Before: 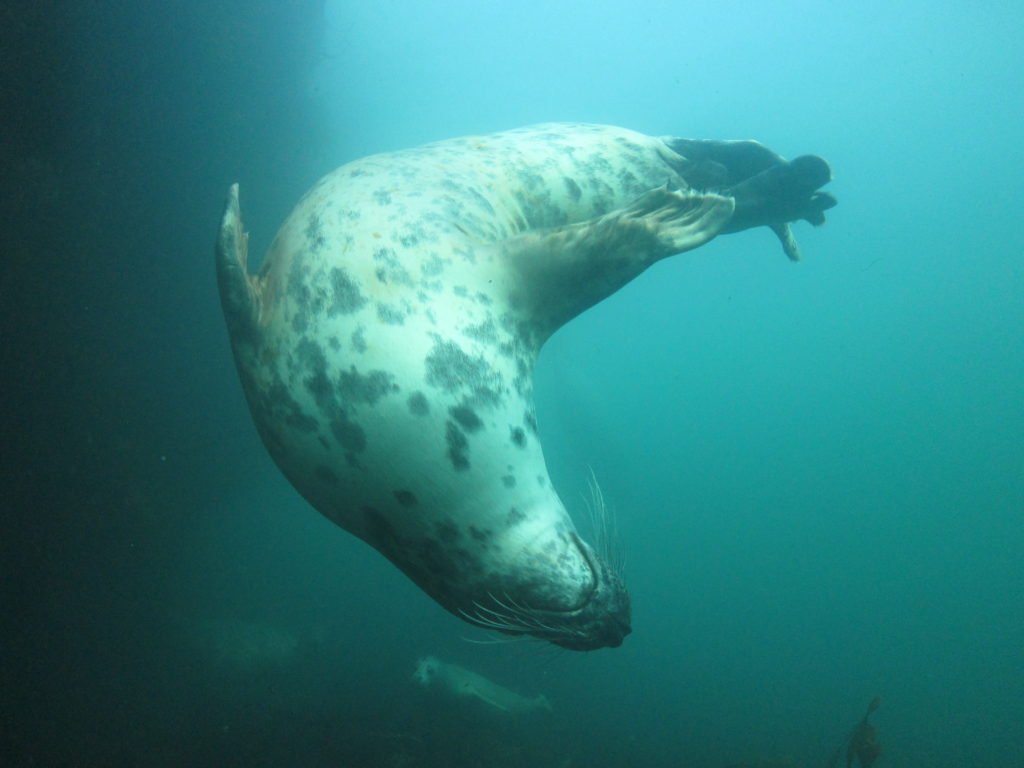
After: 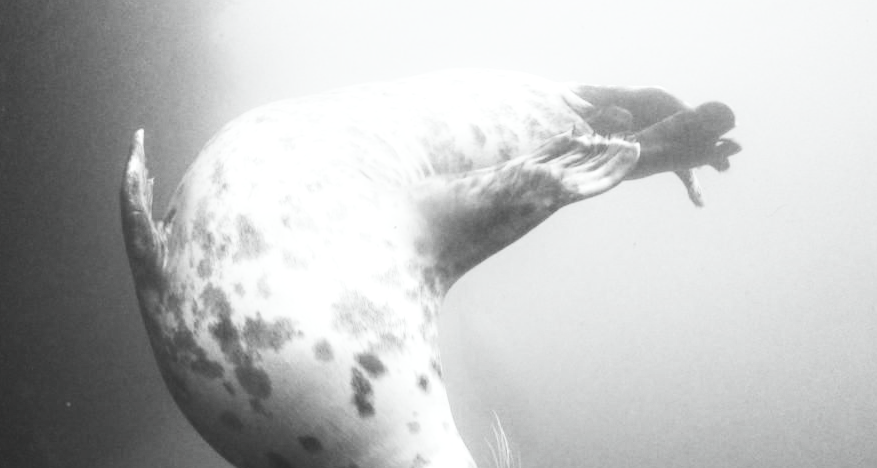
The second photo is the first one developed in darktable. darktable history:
local contrast: detail 130%
contrast brightness saturation: contrast 0.549, brightness 0.482, saturation -0.983
crop and rotate: left 9.284%, top 7.137%, right 4.984%, bottom 31.868%
